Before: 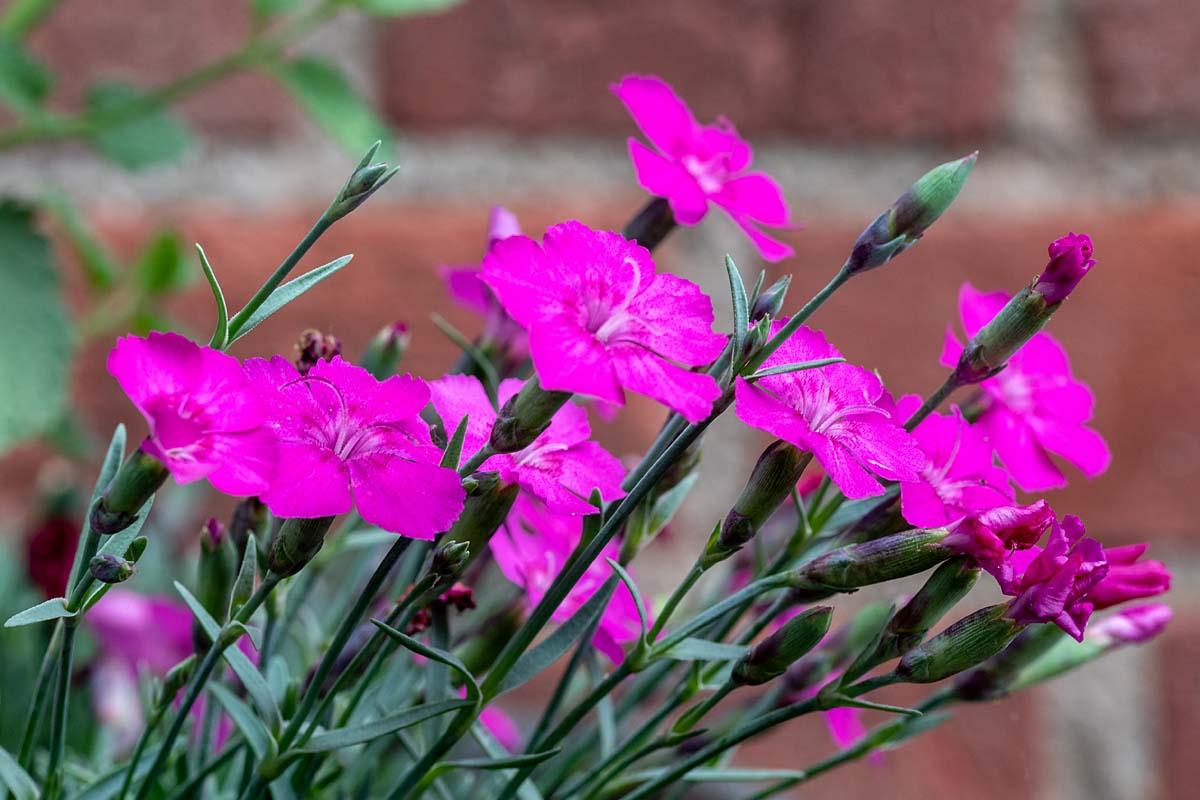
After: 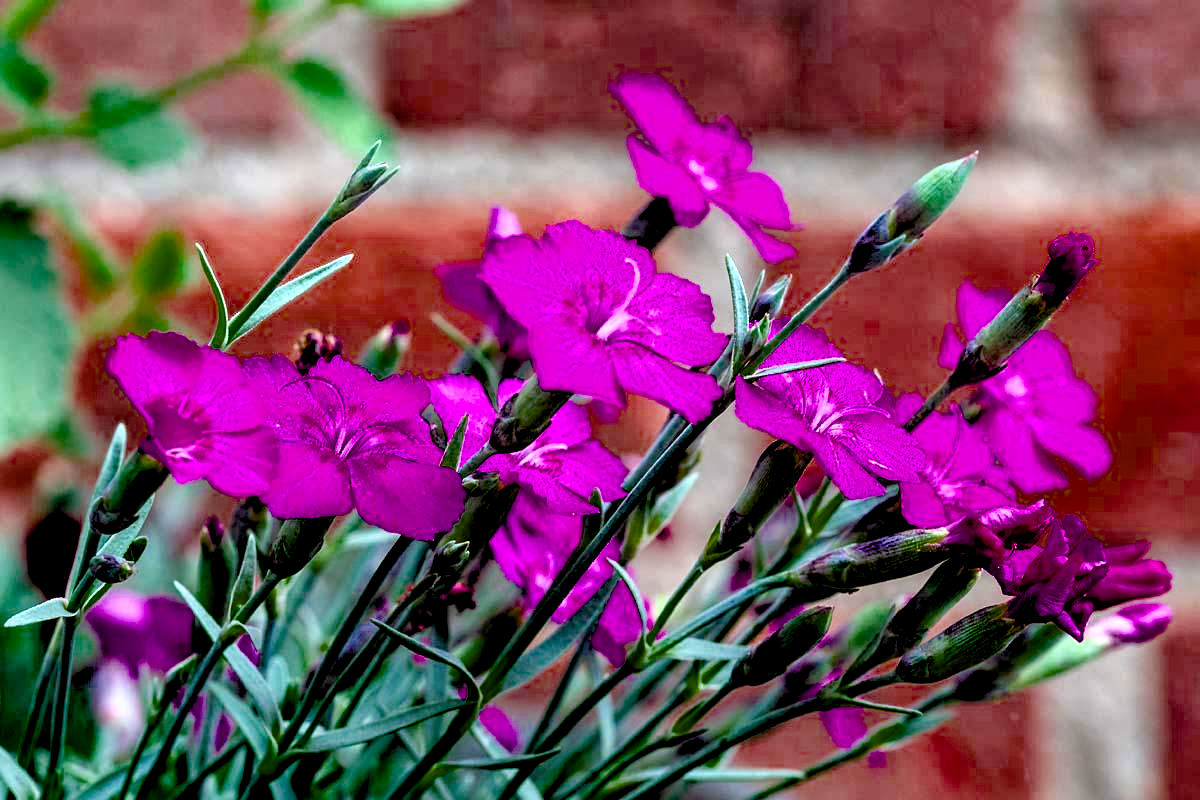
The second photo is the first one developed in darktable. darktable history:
base curve: curves: ch0 [(0.017, 0) (0.425, 0.441) (0.844, 0.933) (1, 1)]
exposure: exposure 0.646 EV, compensate exposure bias true, compensate highlight preservation false
contrast brightness saturation: saturation -0.042
color balance rgb: perceptual saturation grading › global saturation 39.077%, perceptual saturation grading › highlights -25.447%, perceptual saturation grading › mid-tones 34.721%, perceptual saturation grading › shadows 35.46%, saturation formula JzAzBz (2021)
